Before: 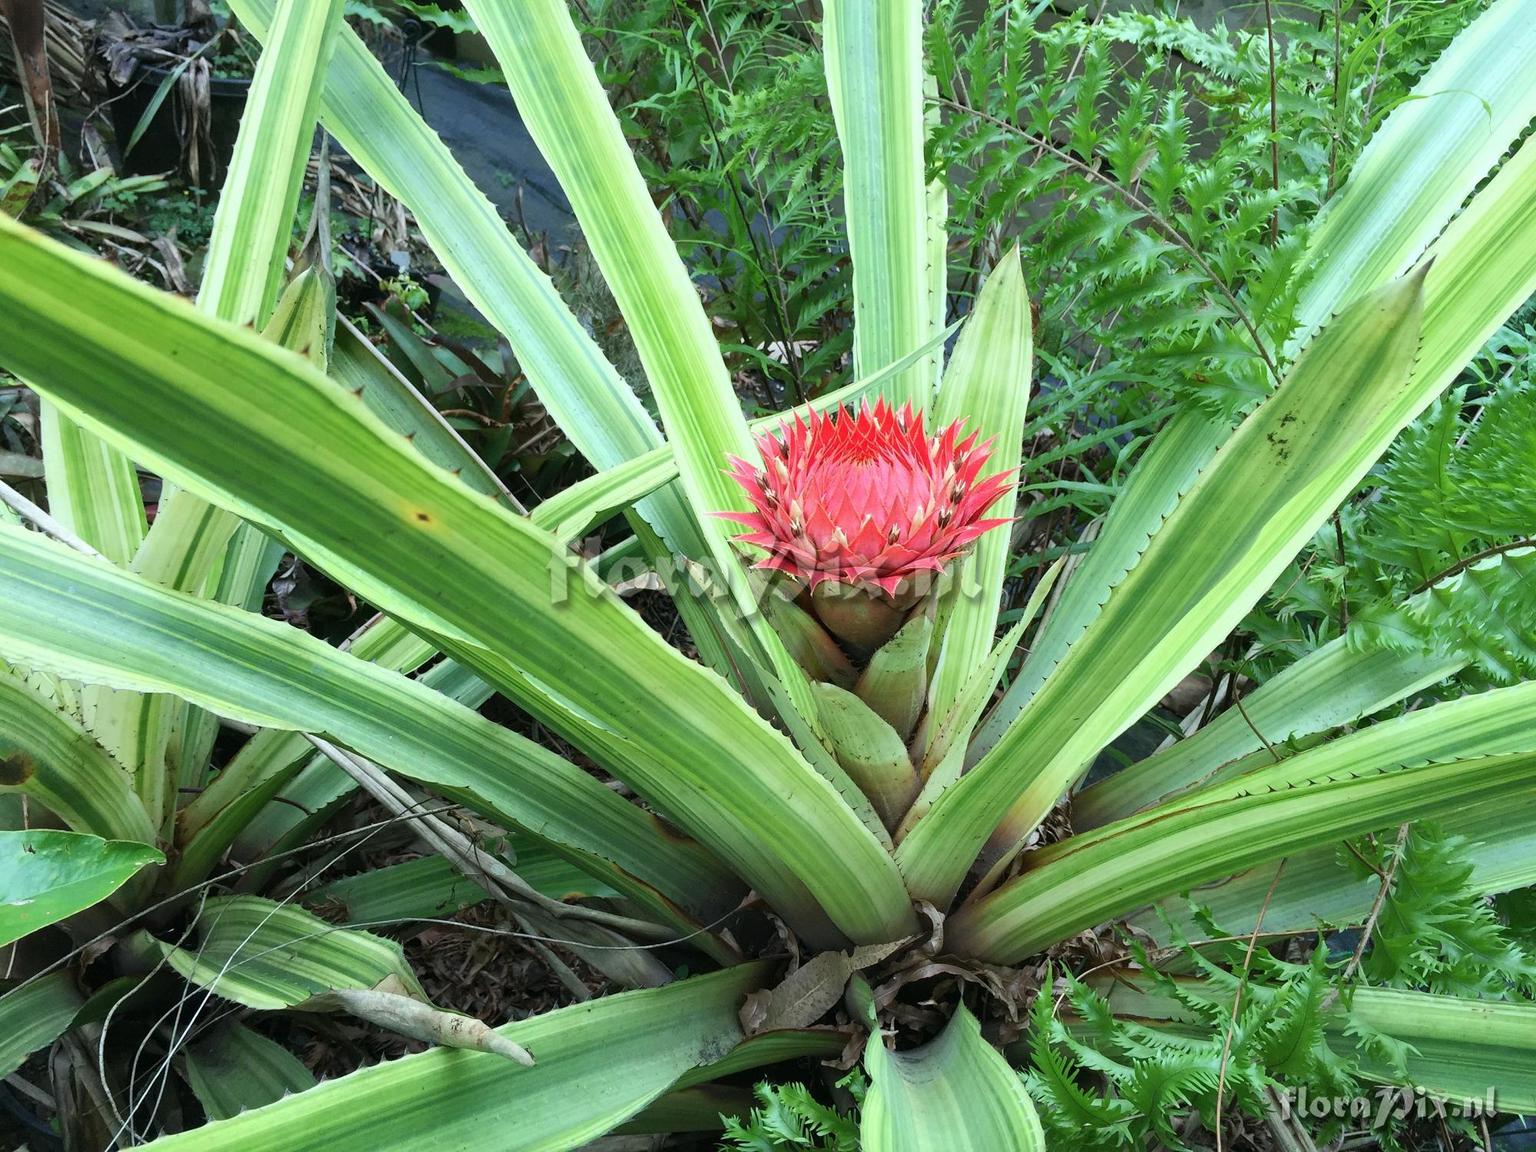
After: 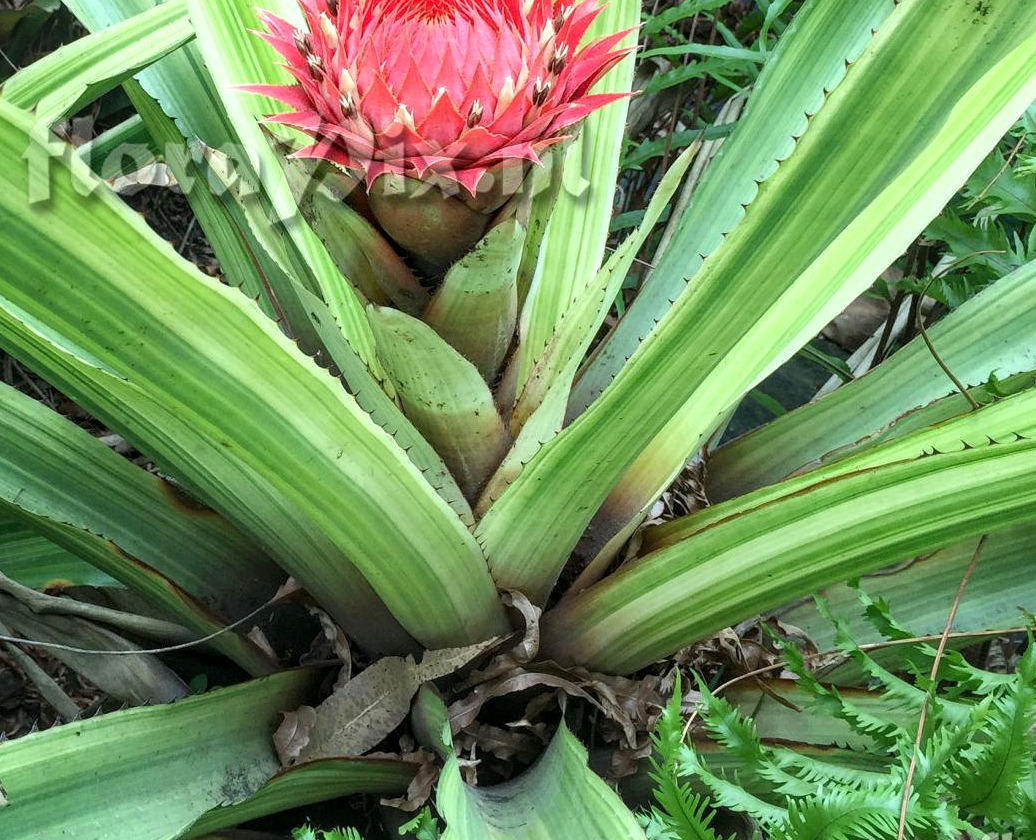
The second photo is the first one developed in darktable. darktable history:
exposure: exposure 0.197 EV, compensate highlight preservation false
local contrast: on, module defaults
crop: left 34.479%, top 38.822%, right 13.718%, bottom 5.172%
